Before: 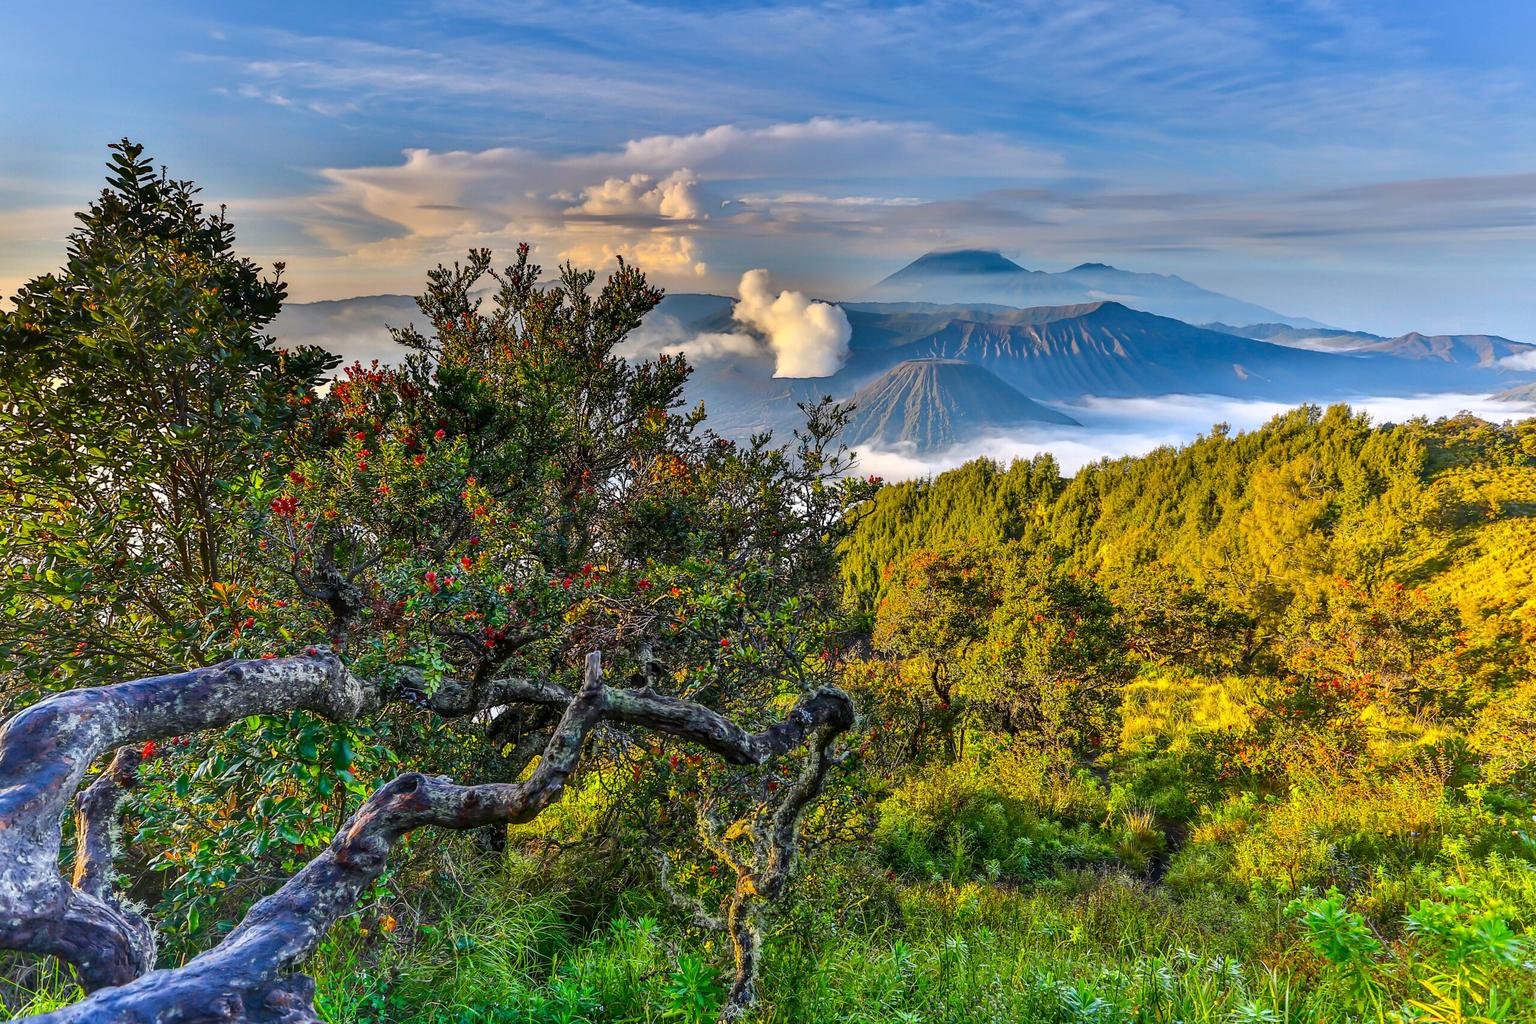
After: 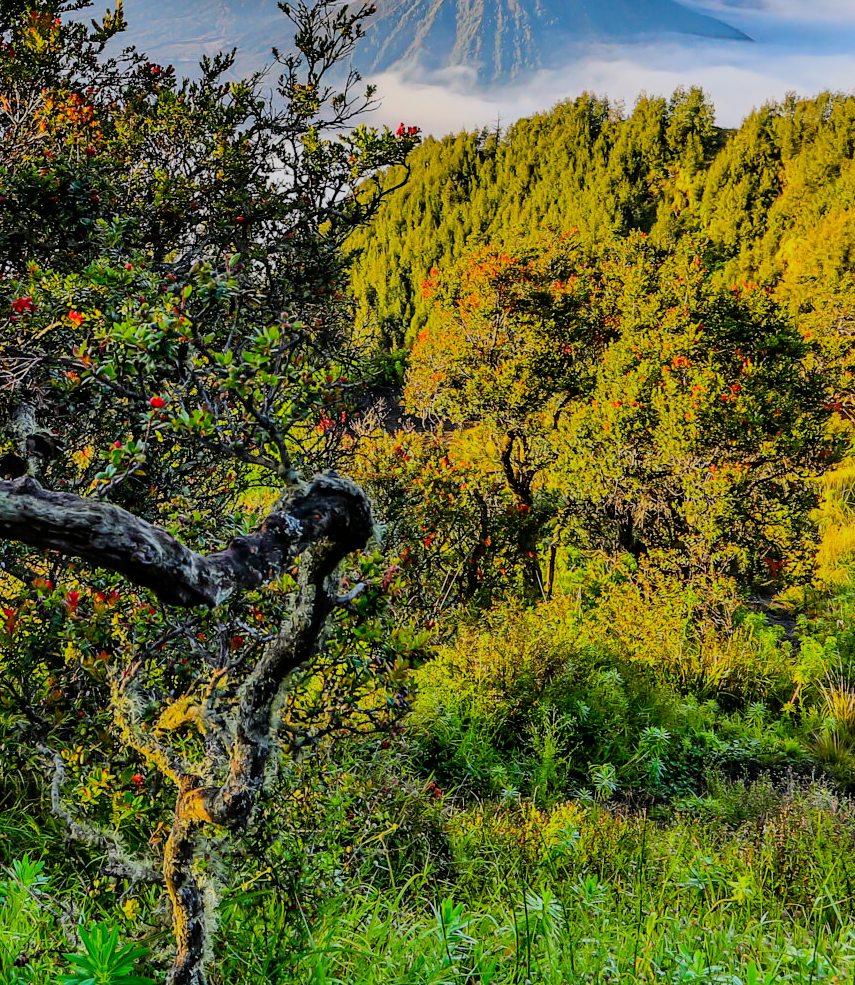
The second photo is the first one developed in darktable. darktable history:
tone curve: curves: ch0 [(0, 0) (0.07, 0.052) (0.23, 0.254) (0.486, 0.53) (0.822, 0.825) (0.994, 0.955)]; ch1 [(0, 0) (0.226, 0.261) (0.379, 0.442) (0.469, 0.472) (0.495, 0.495) (0.514, 0.504) (0.561, 0.568) (0.59, 0.612) (1, 1)]; ch2 [(0, 0) (0.269, 0.299) (0.459, 0.441) (0.498, 0.499) (0.523, 0.52) (0.586, 0.569) (0.635, 0.617) (0.659, 0.681) (0.718, 0.764) (1, 1)], color space Lab, linked channels, preserve colors none
filmic rgb: black relative exposure -7.65 EV, white relative exposure 4.56 EV, threshold 2.99 EV, hardness 3.61, color science v6 (2022), enable highlight reconstruction true
crop: left 41.06%, top 39.229%, right 25.54%, bottom 3.029%
